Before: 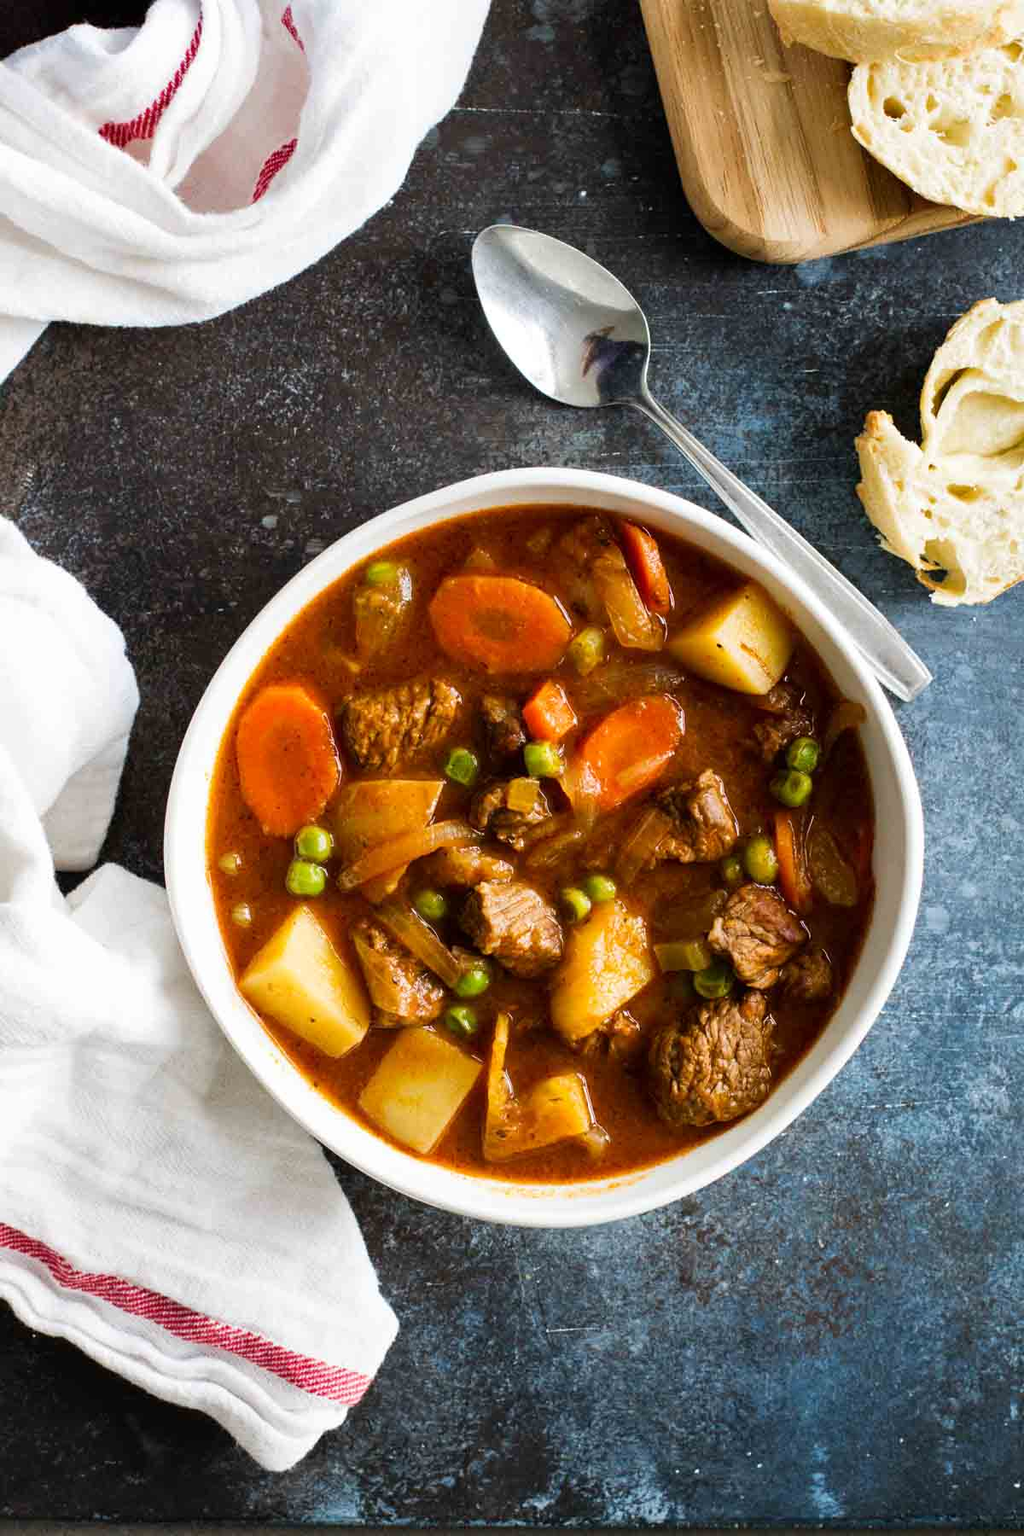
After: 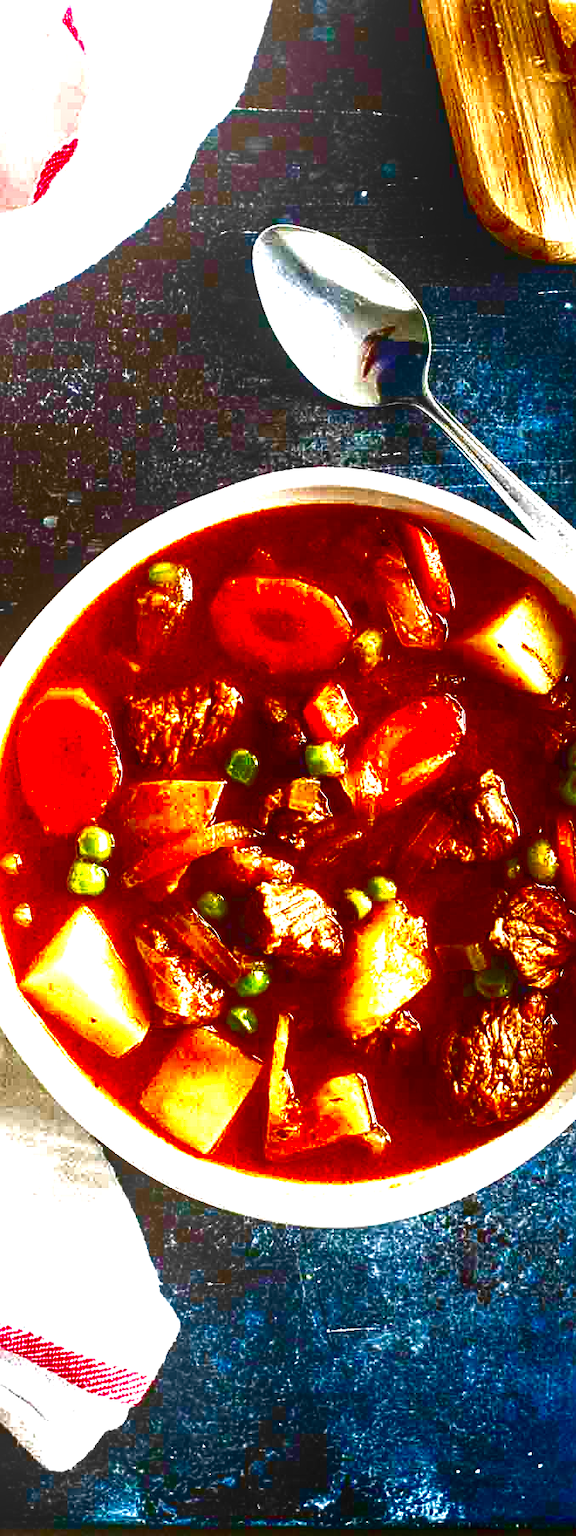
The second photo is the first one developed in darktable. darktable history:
crop: left 21.496%, right 22.254%
exposure: black level correction -0.002, exposure 0.708 EV, compensate exposure bias true, compensate highlight preservation false
sharpen: on, module defaults
contrast brightness saturation: brightness -1, saturation 1
local contrast: on, module defaults
velvia: on, module defaults
color balance rgb: perceptual saturation grading › global saturation 20%, perceptual saturation grading › highlights -50%, perceptual saturation grading › shadows 30%, perceptual brilliance grading › global brilliance 10%, perceptual brilliance grading › shadows 15%
